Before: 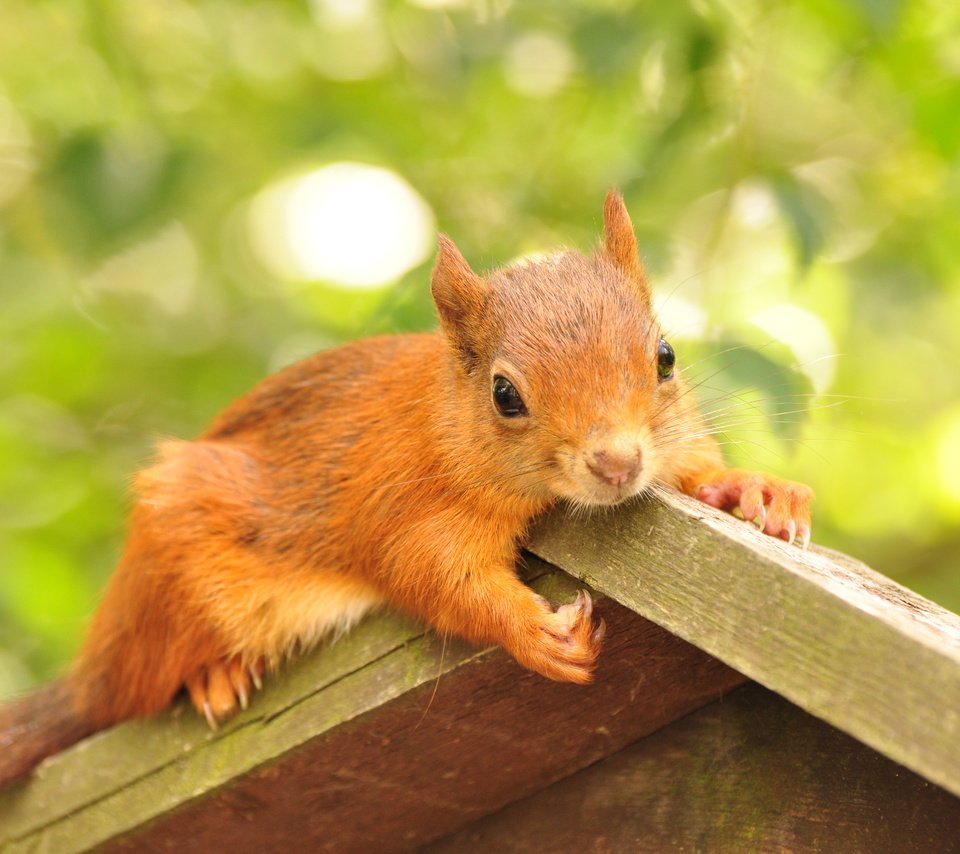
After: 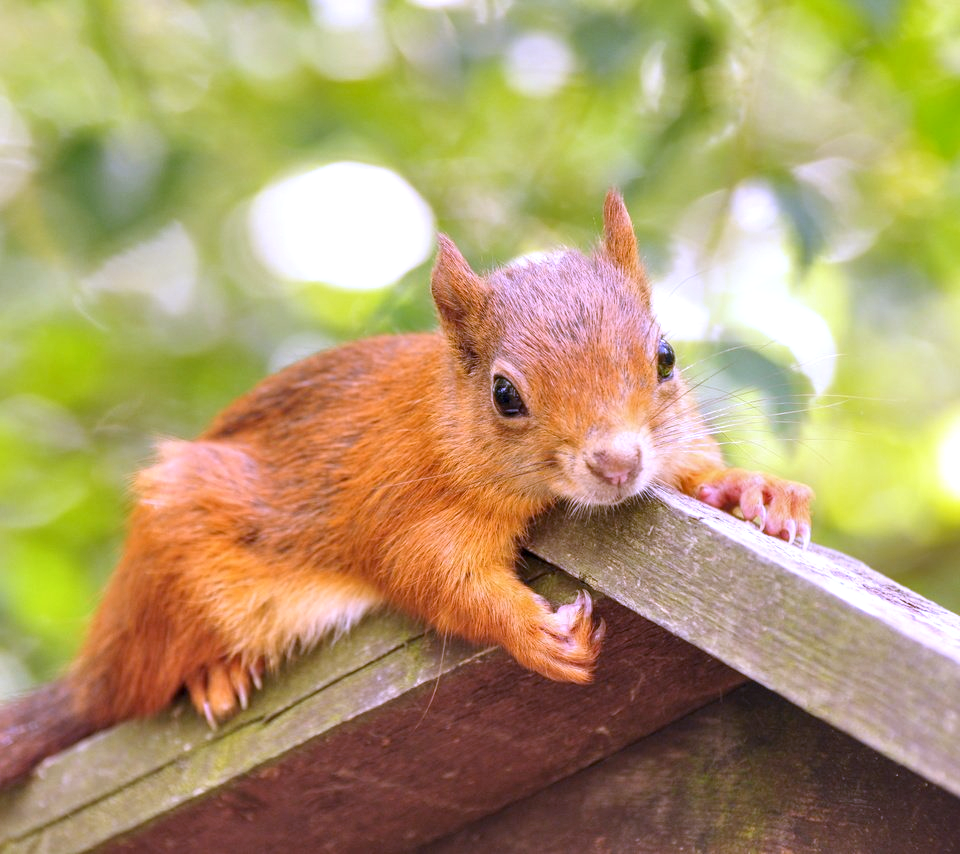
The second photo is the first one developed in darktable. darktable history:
local contrast: on, module defaults
base curve: curves: ch0 [(0, 0) (0.989, 0.992)], preserve colors none
white balance: red 0.98, blue 1.61
